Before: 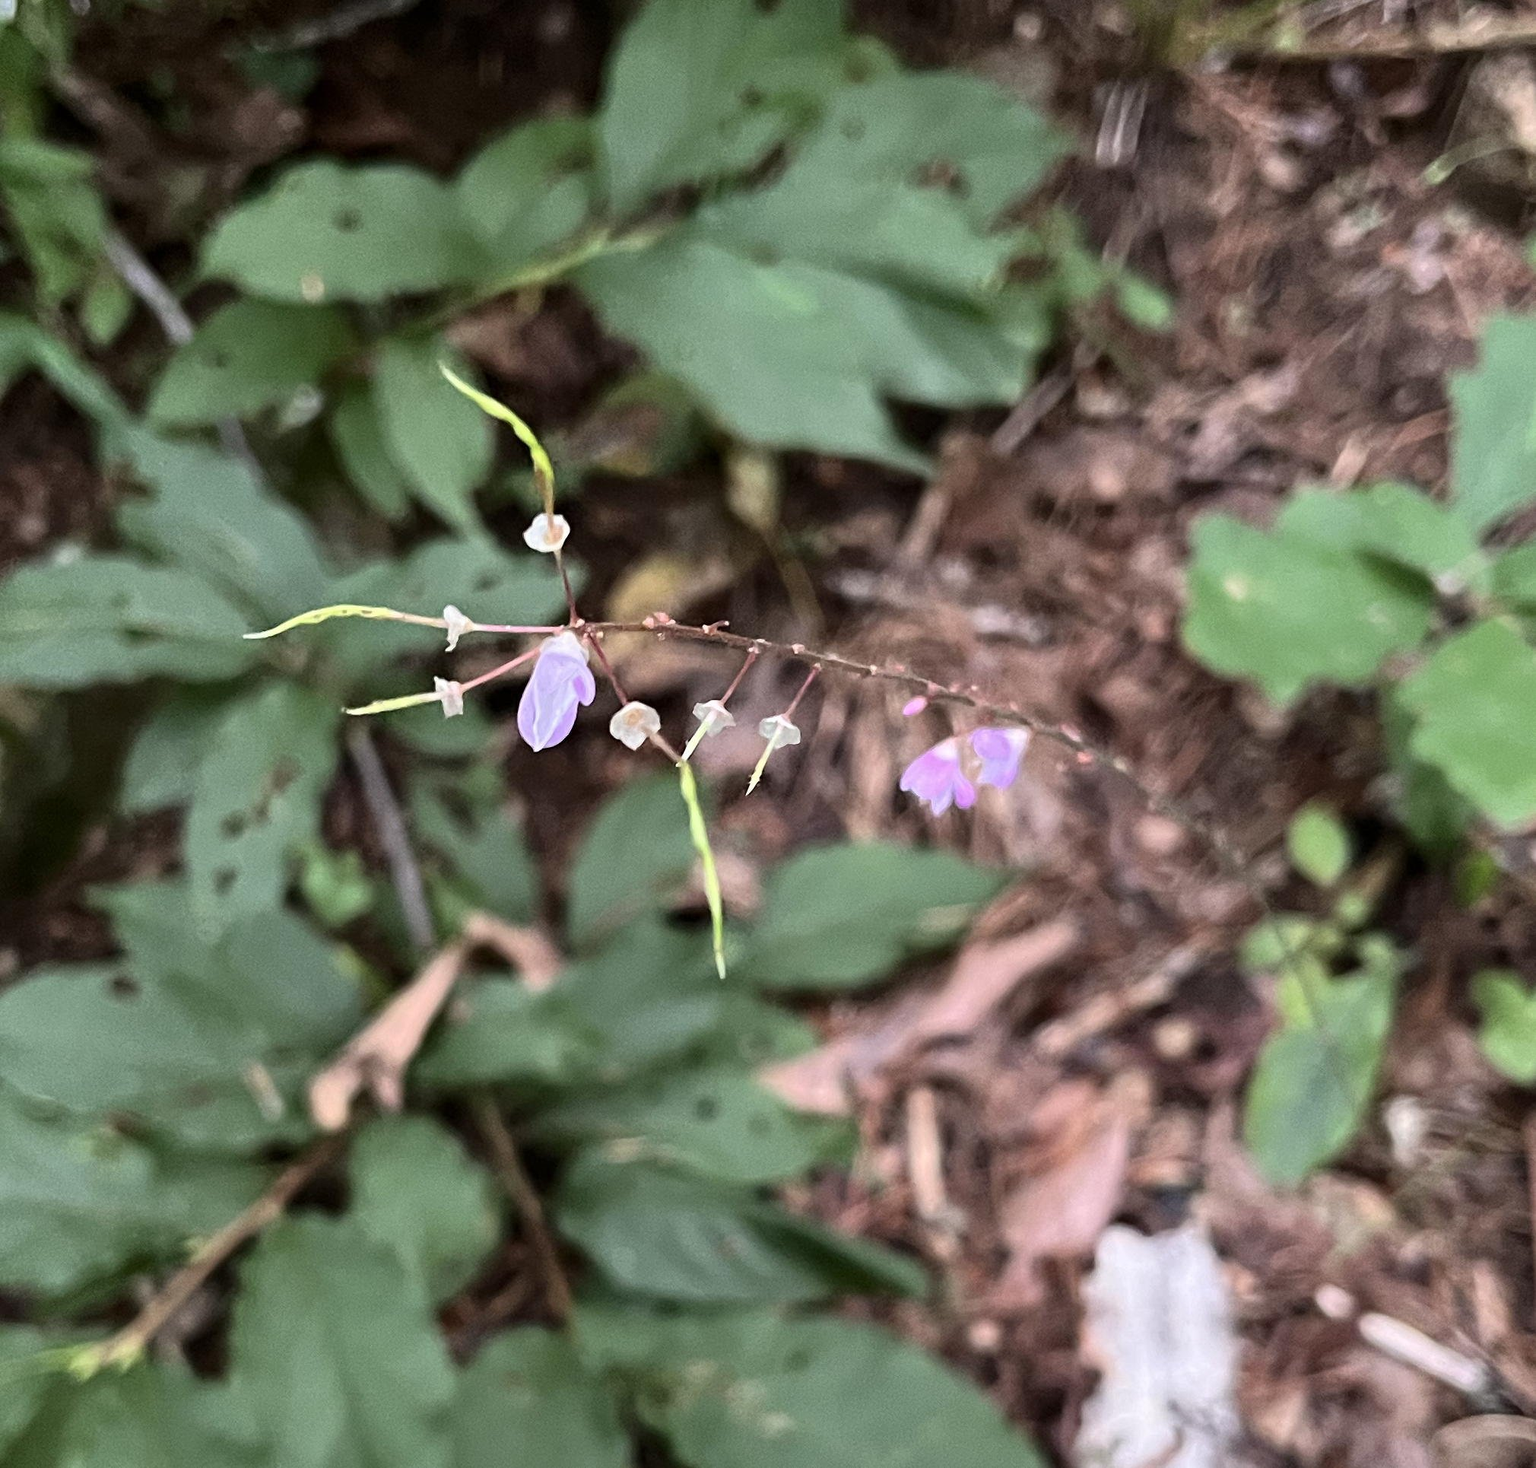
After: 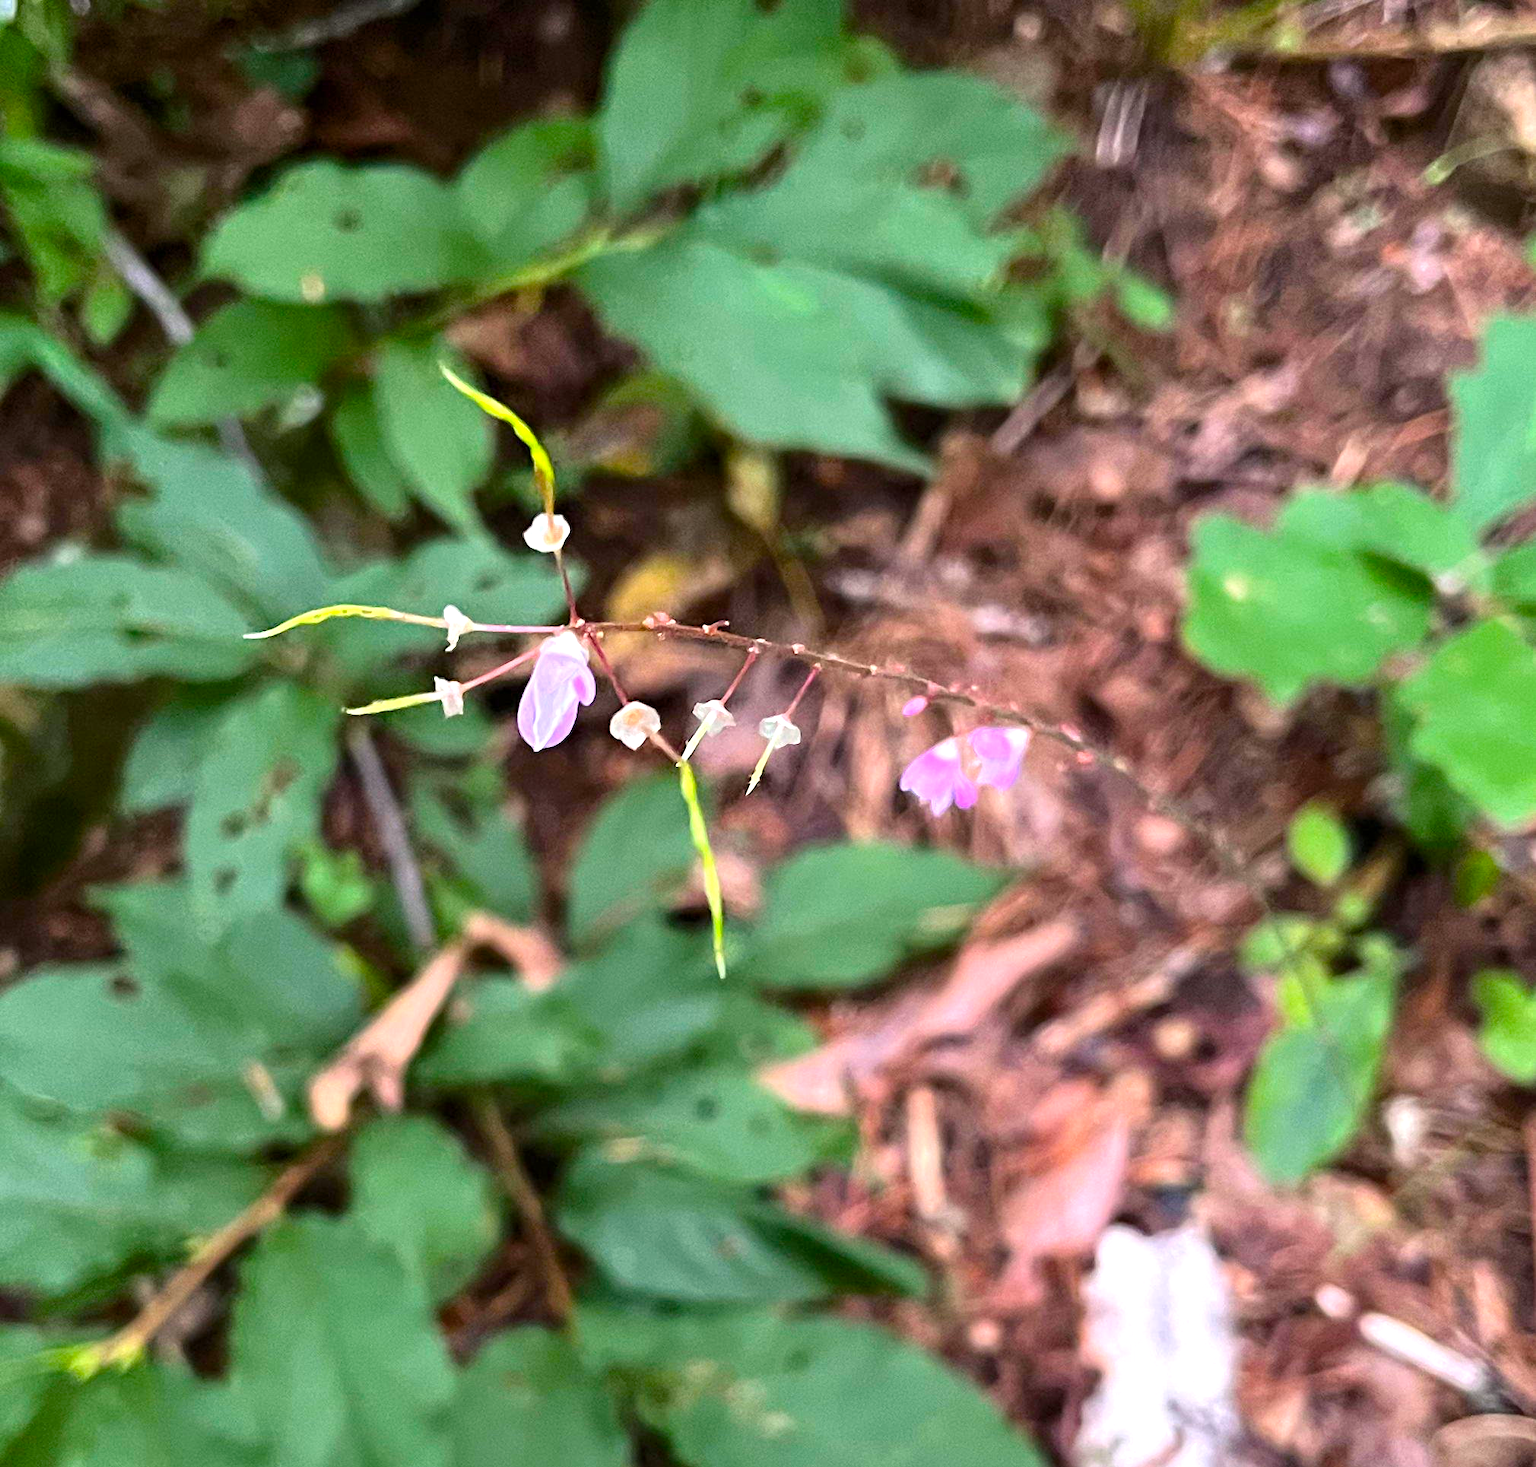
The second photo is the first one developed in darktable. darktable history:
color balance rgb: shadows lift › chroma 2.041%, shadows lift › hue 246.87°, linear chroma grading › global chroma 9.386%, perceptual saturation grading › global saturation 29.809%, perceptual brilliance grading › global brilliance 10.615%, perceptual brilliance grading › shadows 14.309%, global vibrance 20%
